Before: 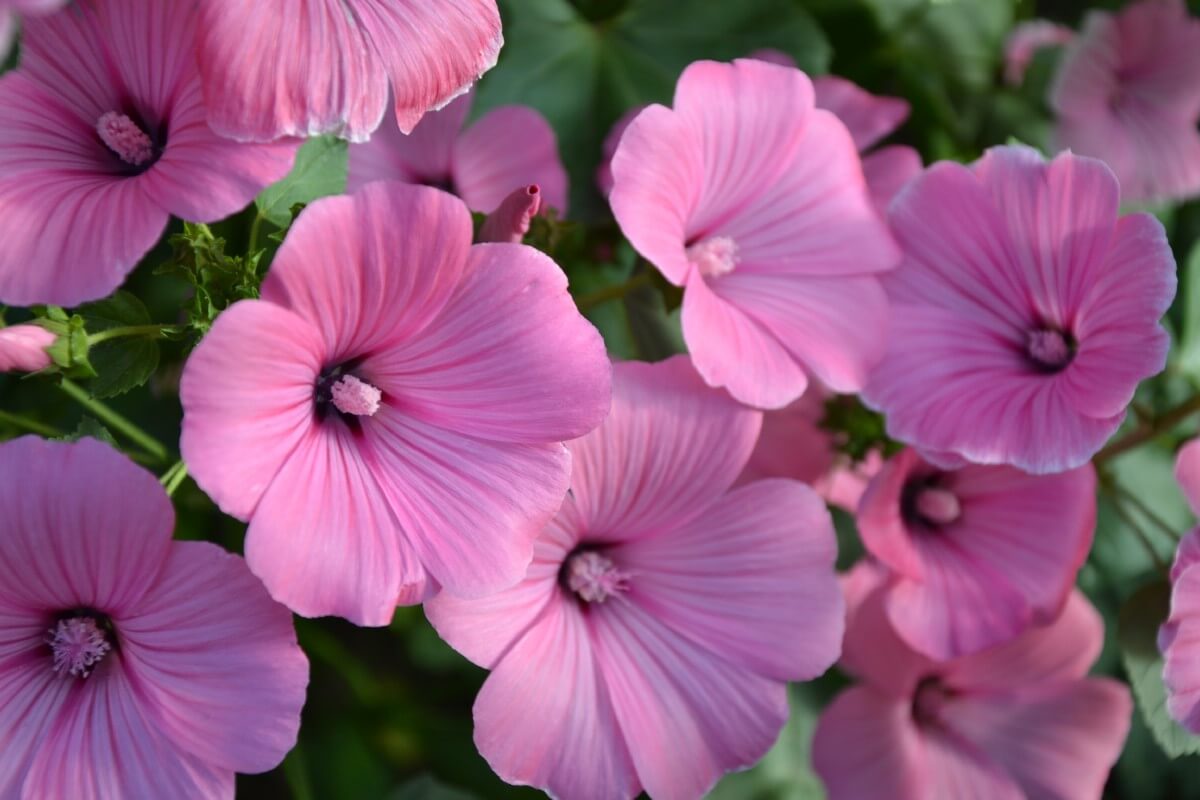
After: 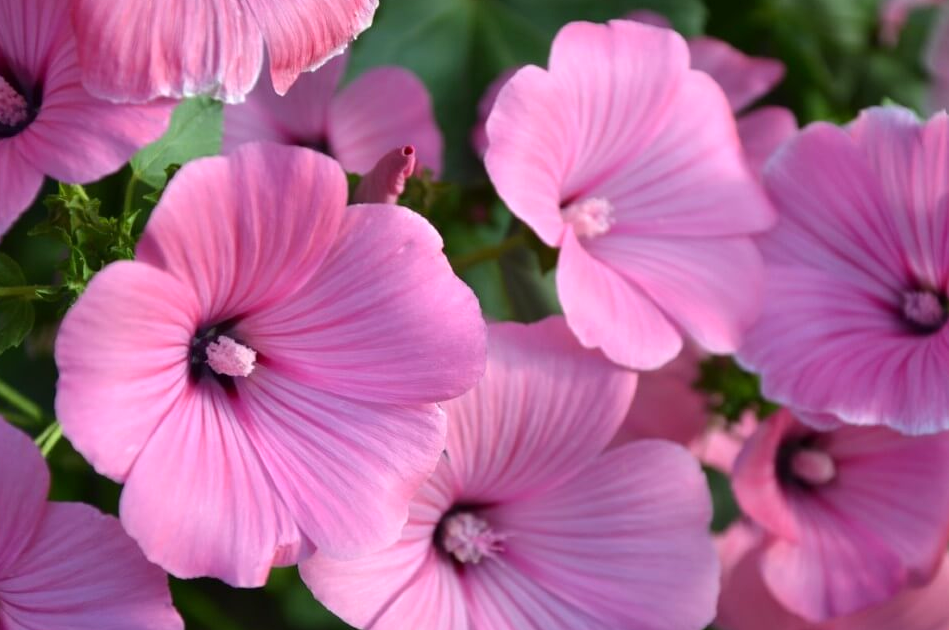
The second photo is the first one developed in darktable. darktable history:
levels: mode automatic, levels [0.026, 0.507, 0.987]
crop and rotate: left 10.456%, top 5.06%, right 10.424%, bottom 16.077%
